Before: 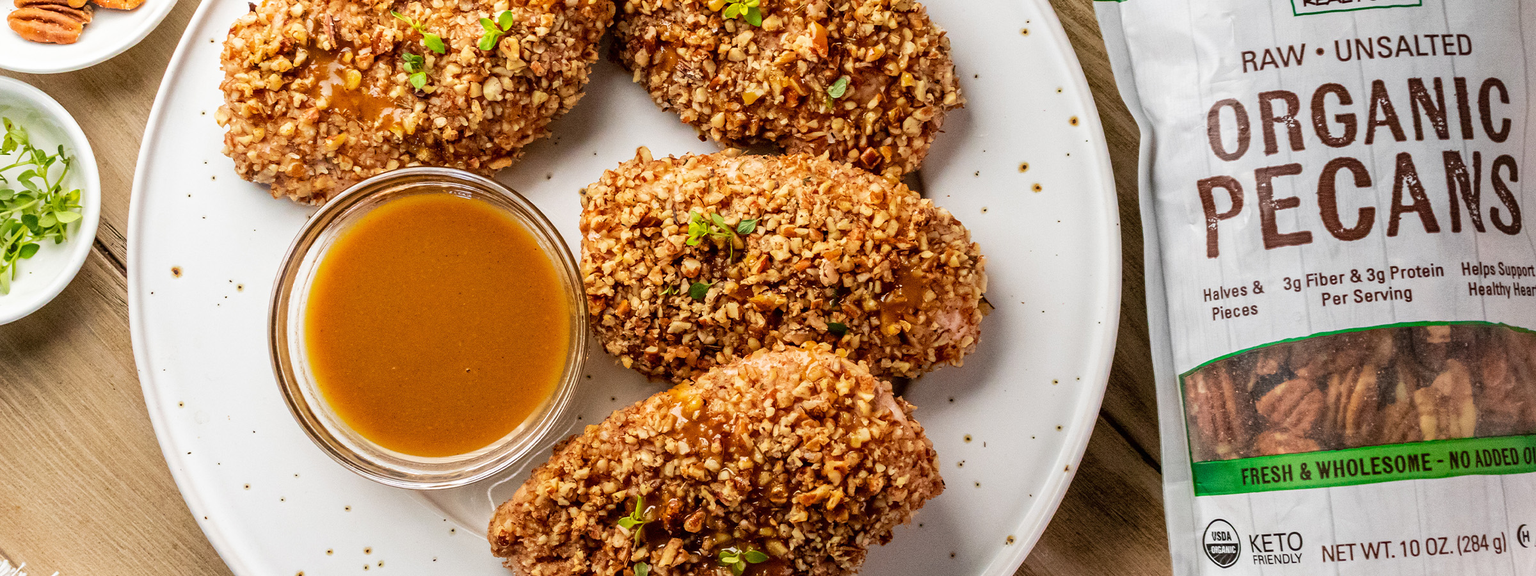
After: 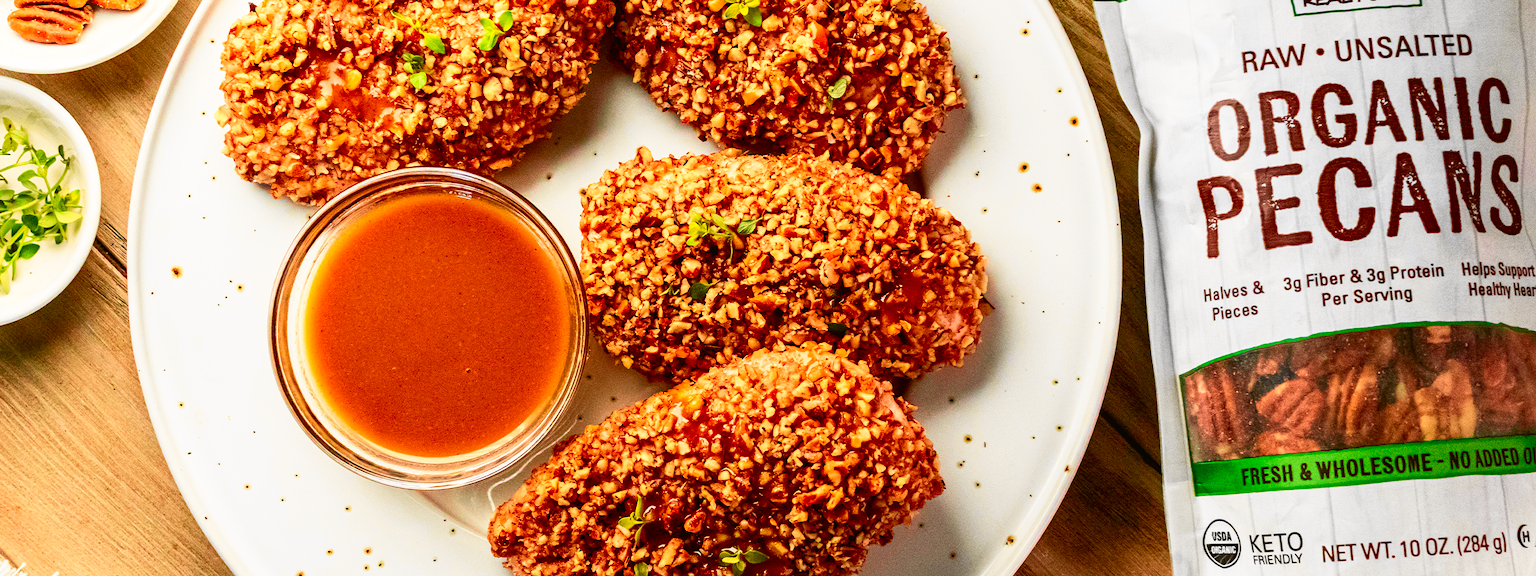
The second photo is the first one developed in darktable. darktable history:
contrast brightness saturation: brightness -0.2, saturation 0.08
tone curve: curves: ch0 [(0, 0.017) (0.259, 0.344) (0.593, 0.778) (0.786, 0.931) (1, 0.999)]; ch1 [(0, 0) (0.405, 0.387) (0.442, 0.47) (0.492, 0.5) (0.511, 0.503) (0.548, 0.596) (0.7, 0.795) (1, 1)]; ch2 [(0, 0) (0.411, 0.433) (0.5, 0.504) (0.535, 0.581) (1, 1)], color space Lab, independent channels, preserve colors none
